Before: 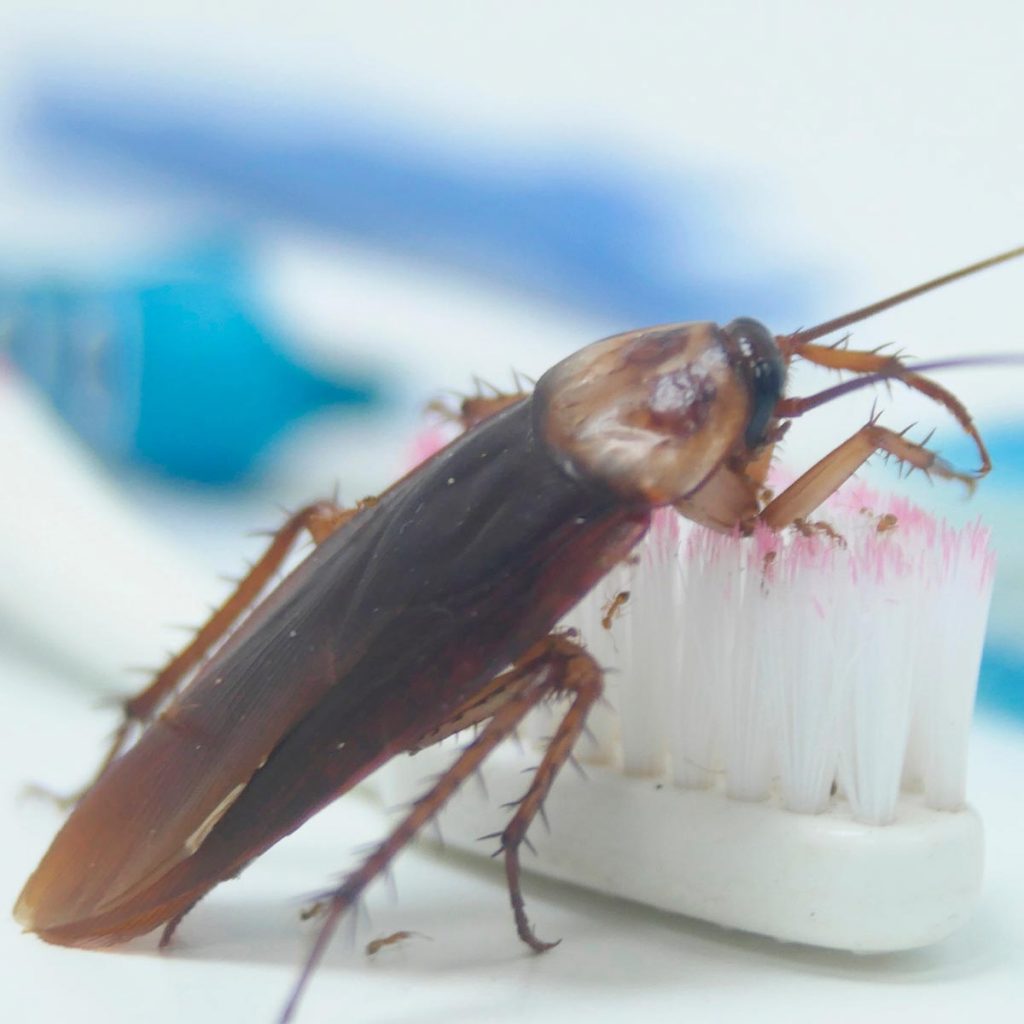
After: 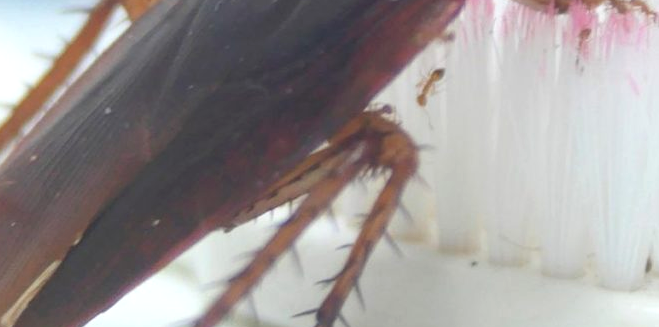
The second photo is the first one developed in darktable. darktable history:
crop: left 18.091%, top 51.13%, right 17.525%, bottom 16.85%
exposure: exposure 0.3 EV, compensate highlight preservation false
